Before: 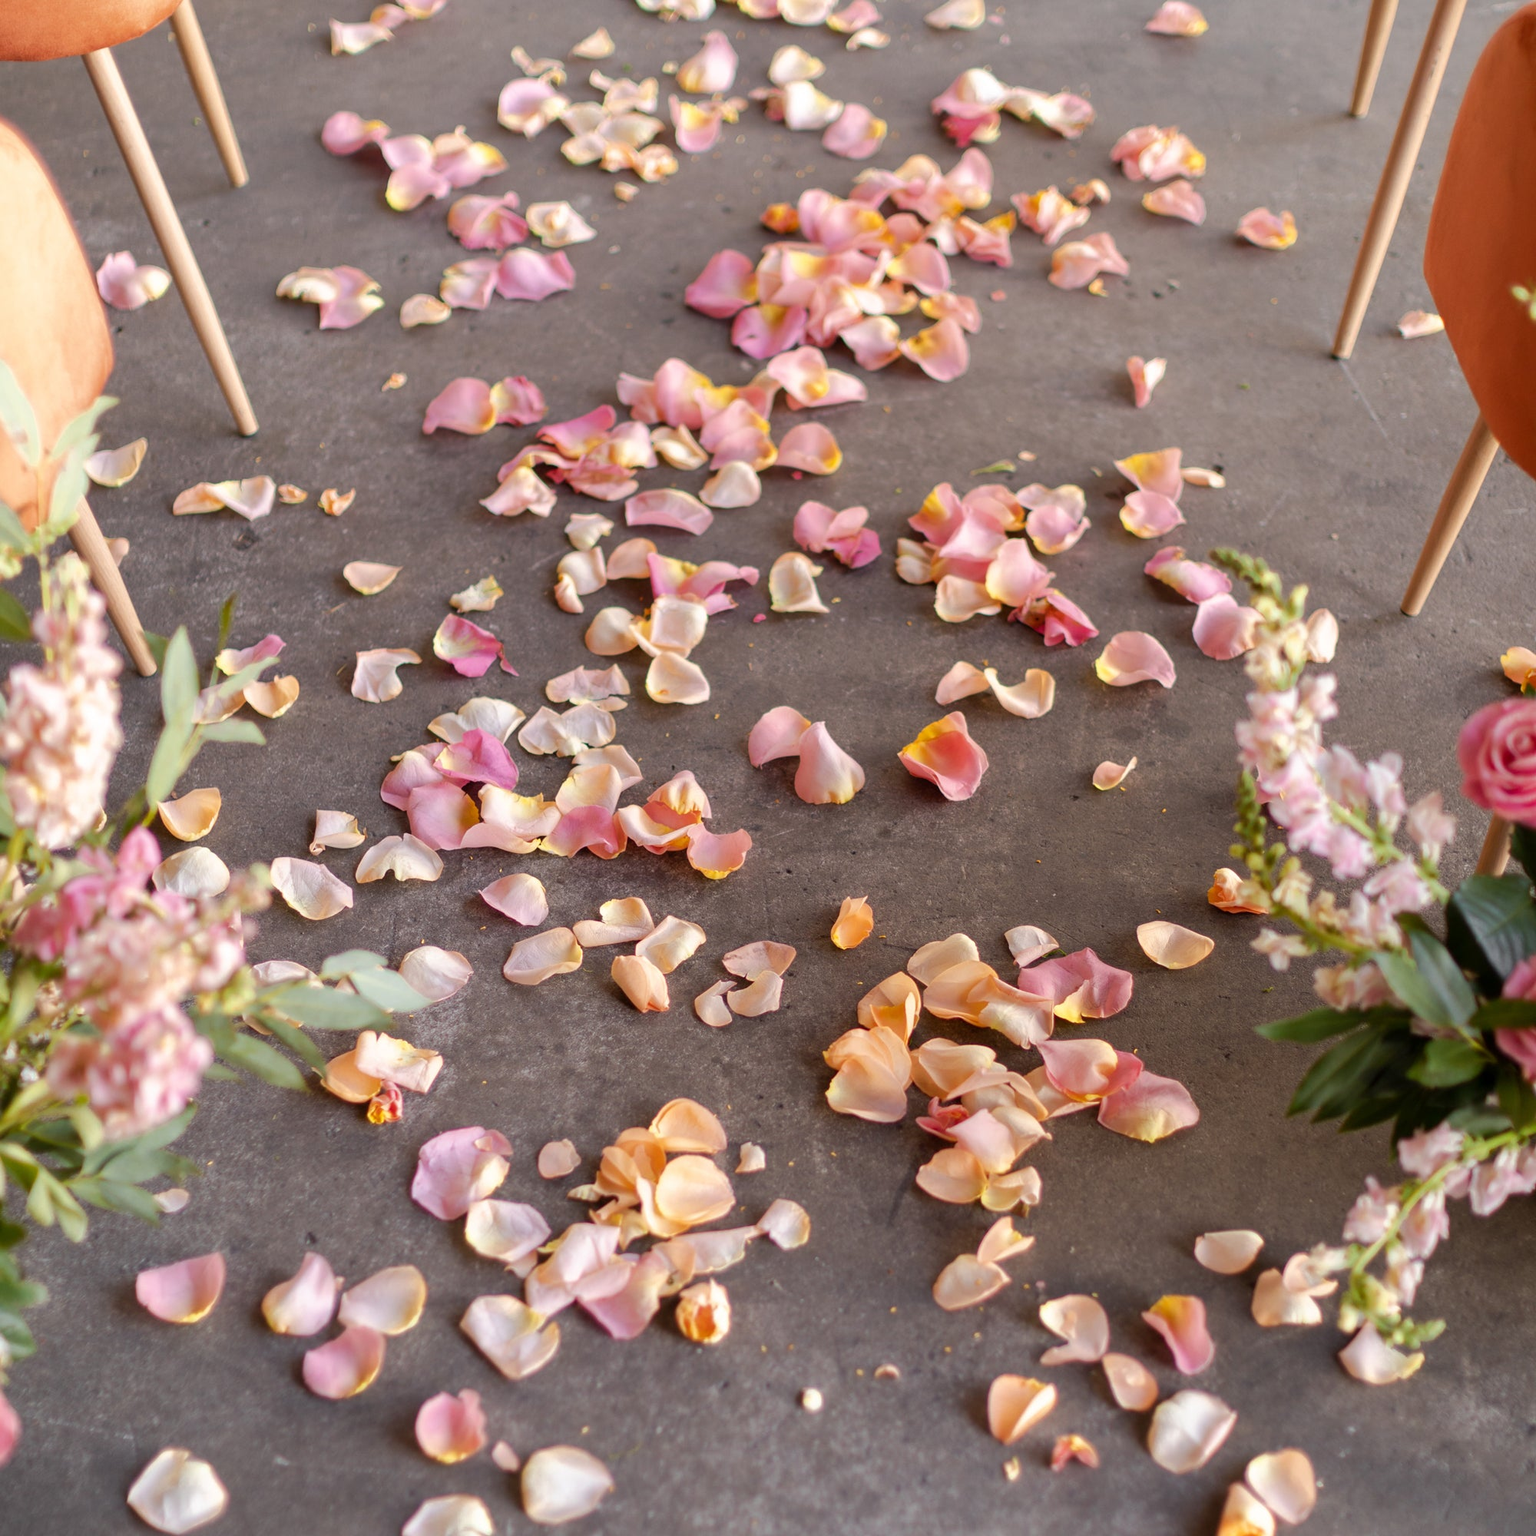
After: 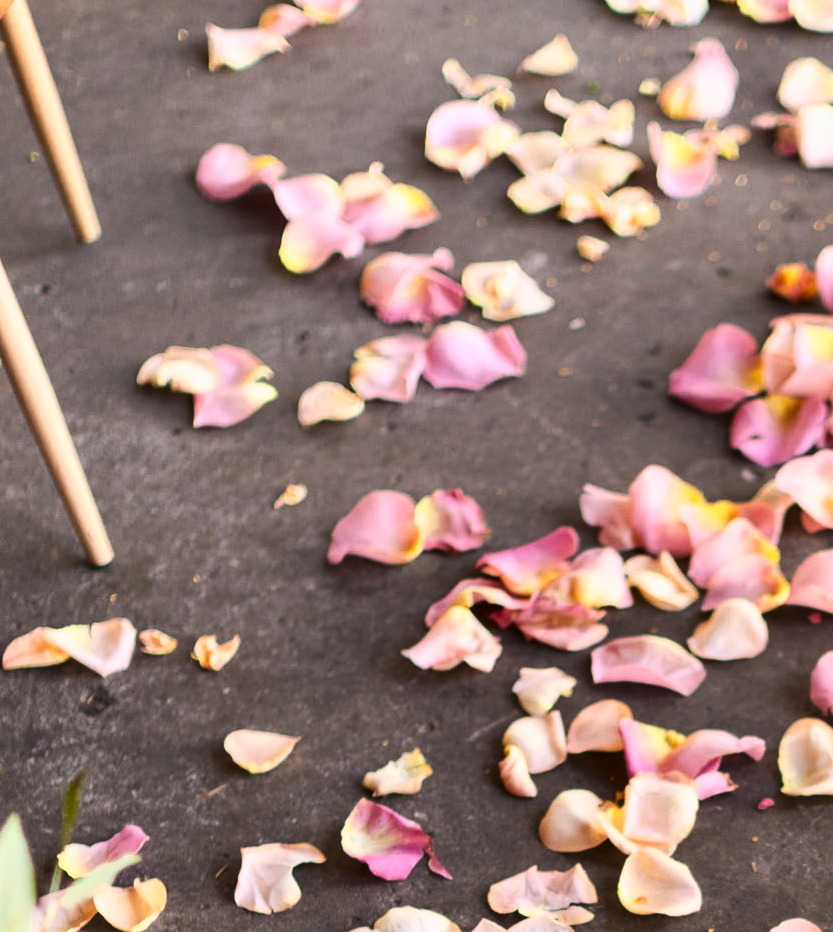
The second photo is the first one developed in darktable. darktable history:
contrast brightness saturation: brightness -0.093
tone equalizer: on, module defaults
crop and rotate: left 11.187%, top 0.081%, right 47.158%, bottom 53.288%
tone curve: curves: ch0 [(0, 0) (0.187, 0.12) (0.384, 0.363) (0.577, 0.681) (0.735, 0.881) (0.864, 0.959) (1, 0.987)]; ch1 [(0, 0) (0.402, 0.36) (0.476, 0.466) (0.501, 0.501) (0.518, 0.514) (0.564, 0.614) (0.614, 0.664) (0.741, 0.829) (1, 1)]; ch2 [(0, 0) (0.429, 0.387) (0.483, 0.481) (0.503, 0.501) (0.522, 0.531) (0.564, 0.605) (0.615, 0.697) (0.702, 0.774) (1, 0.895)], color space Lab, linked channels, preserve colors none
